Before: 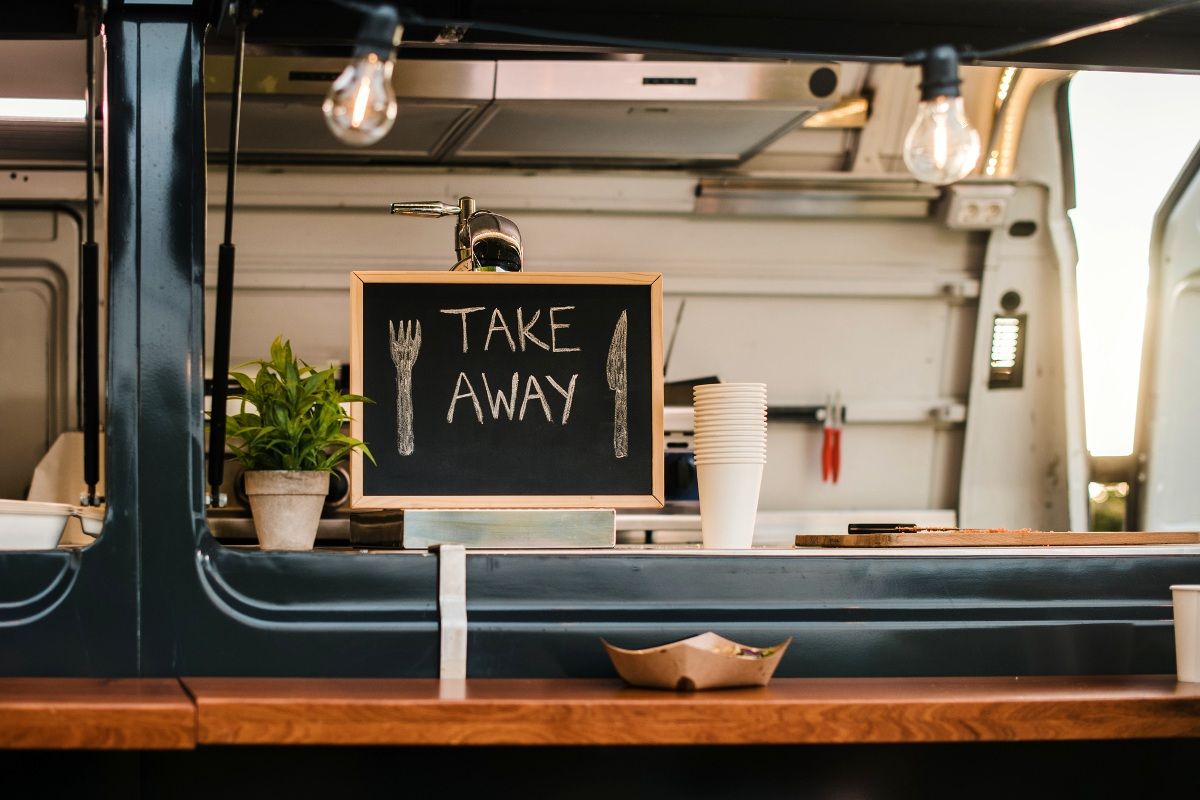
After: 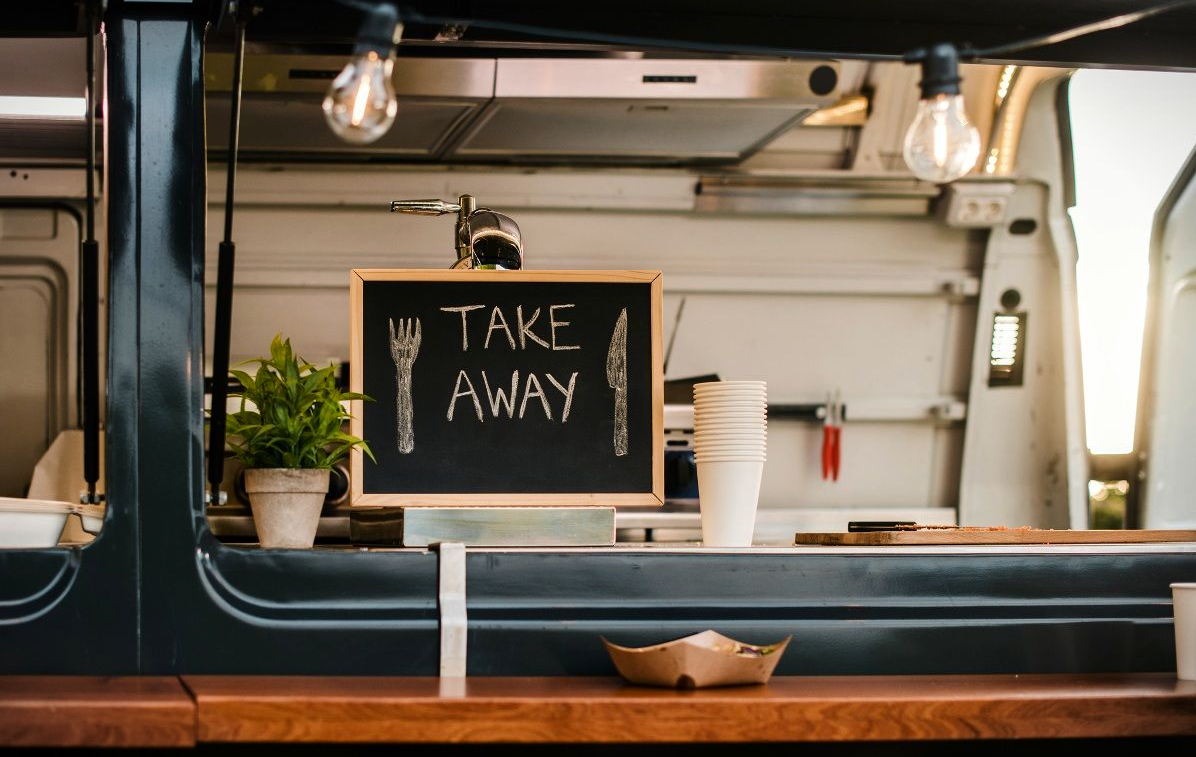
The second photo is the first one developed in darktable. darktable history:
crop: top 0.297%, right 0.261%, bottom 5.019%
exposure: compensate highlight preservation false
vignetting: fall-off start 100.7%, width/height ratio 1.309
contrast brightness saturation: contrast 0.028, brightness -0.043
